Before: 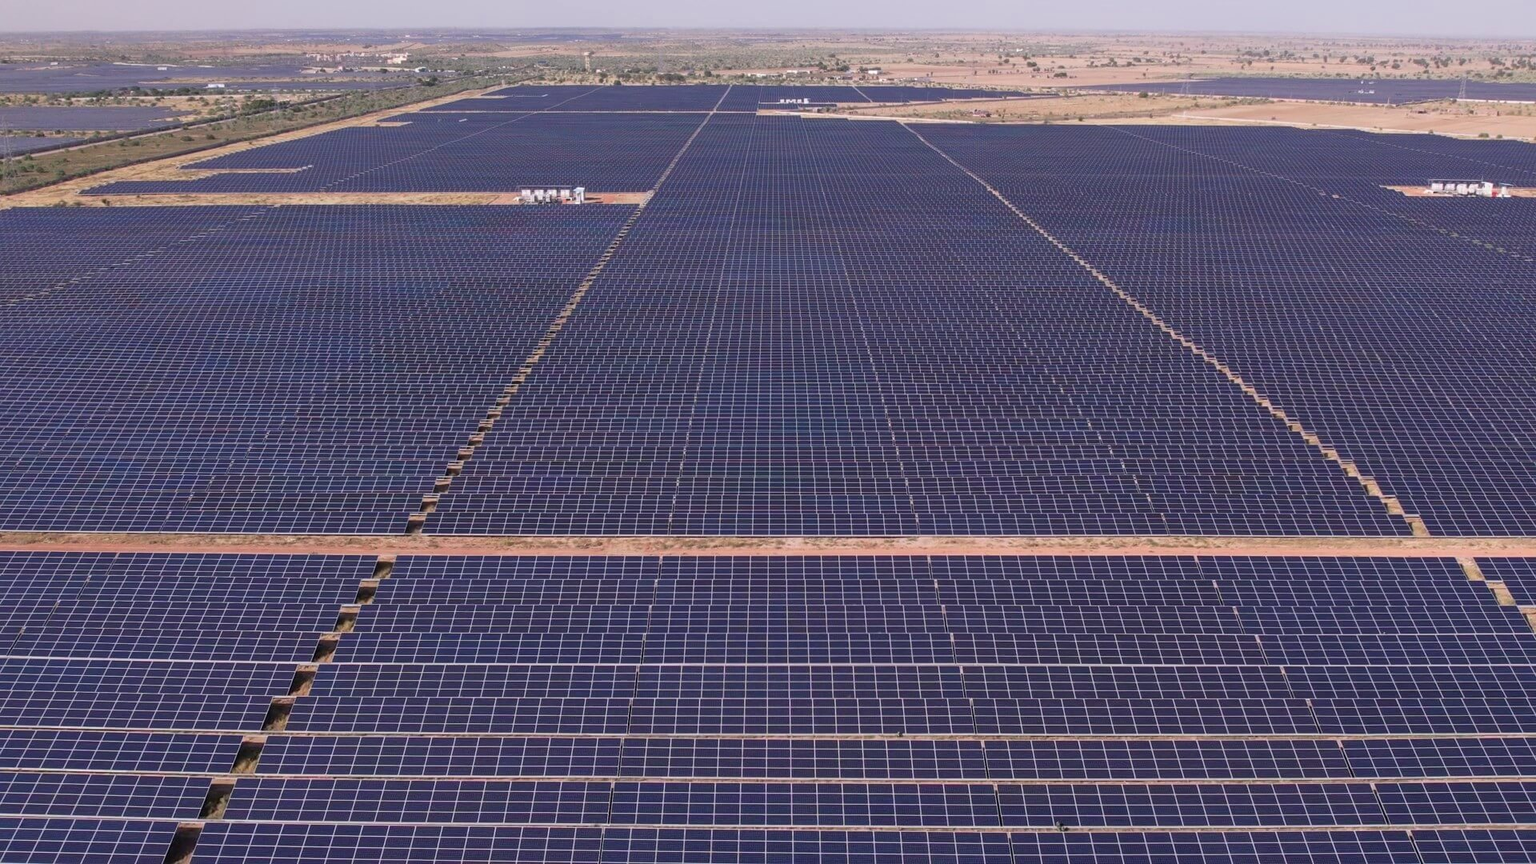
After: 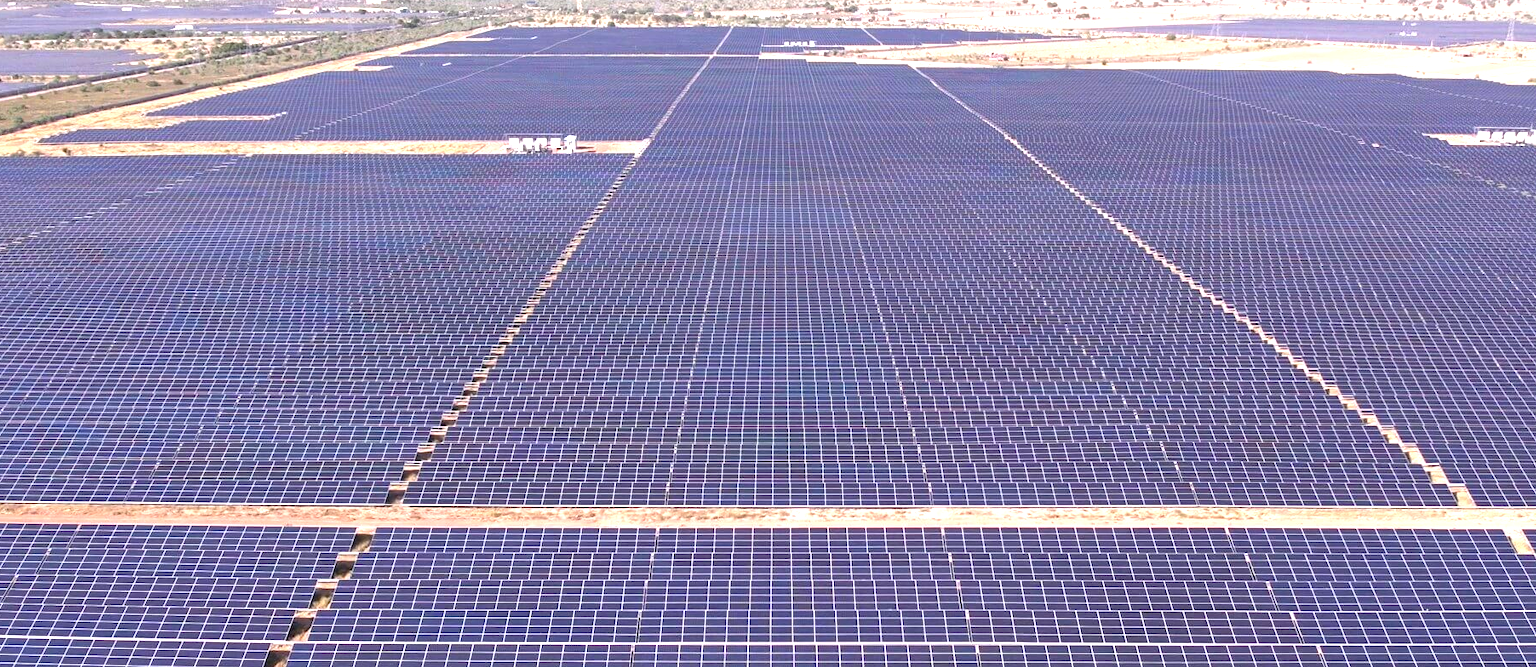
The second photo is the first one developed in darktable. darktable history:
exposure: black level correction 0, exposure 1.44 EV, compensate highlight preservation false
crop: left 2.82%, top 7.015%, right 3.196%, bottom 20.328%
